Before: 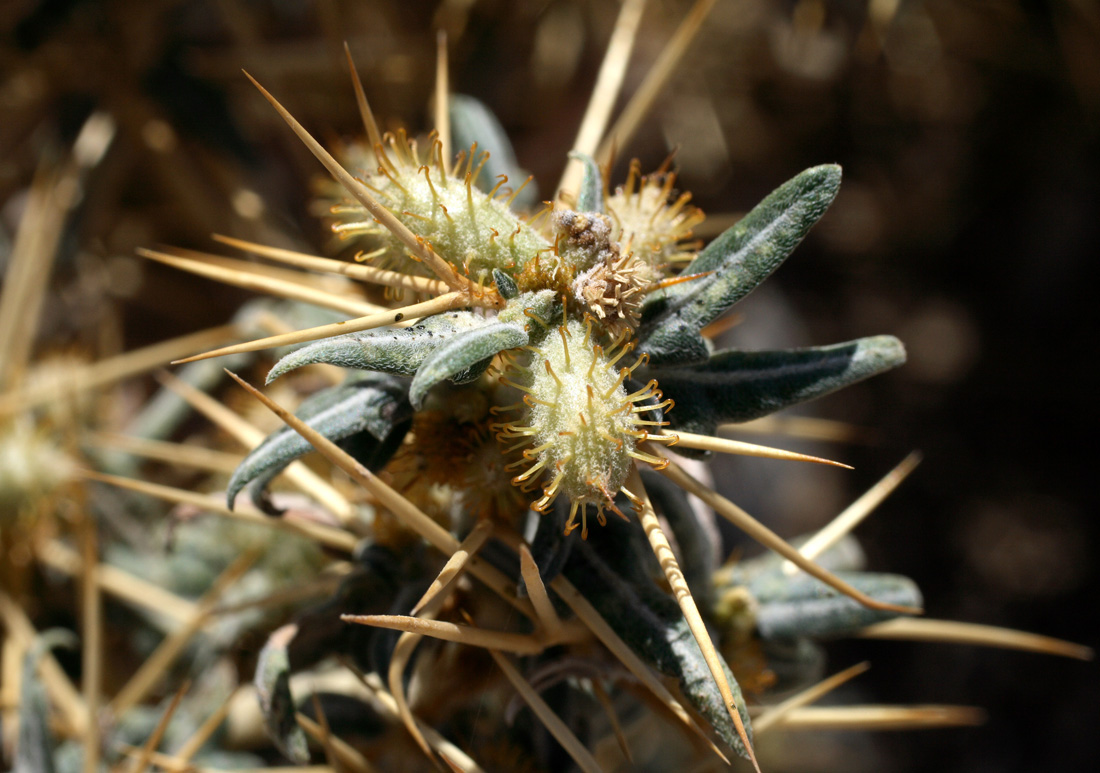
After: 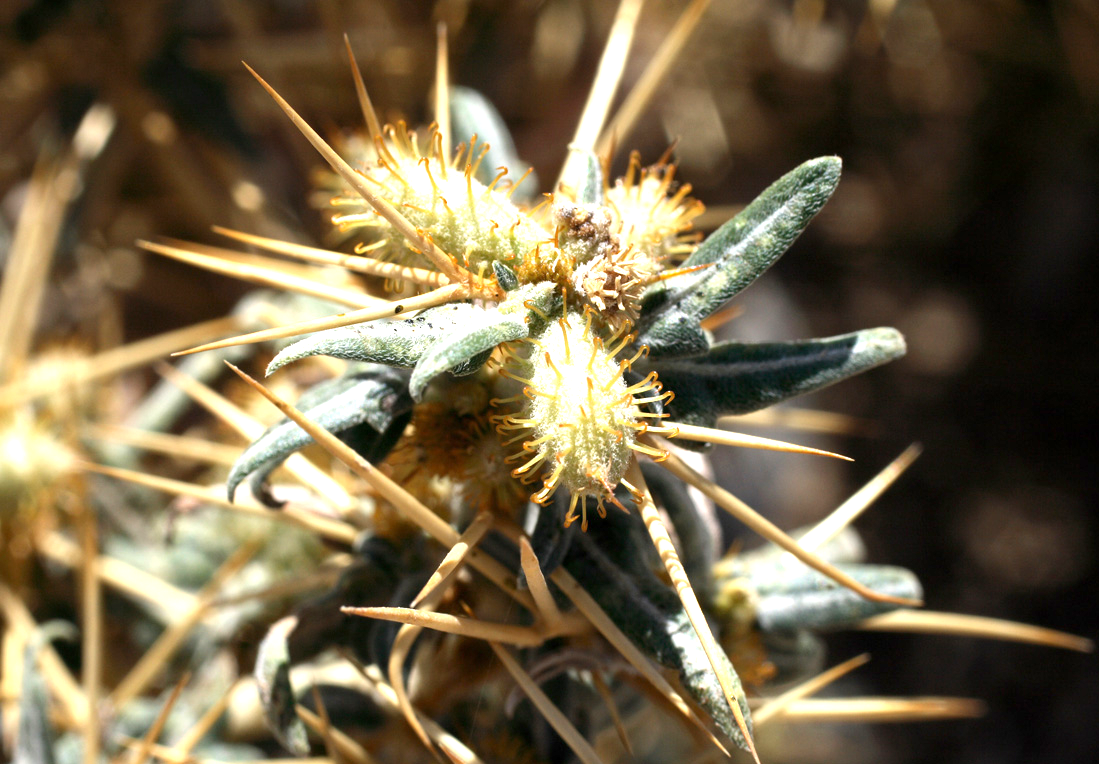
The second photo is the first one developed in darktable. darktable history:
exposure: exposure 1.065 EV, compensate highlight preservation false
crop: top 1.036%, right 0.088%
